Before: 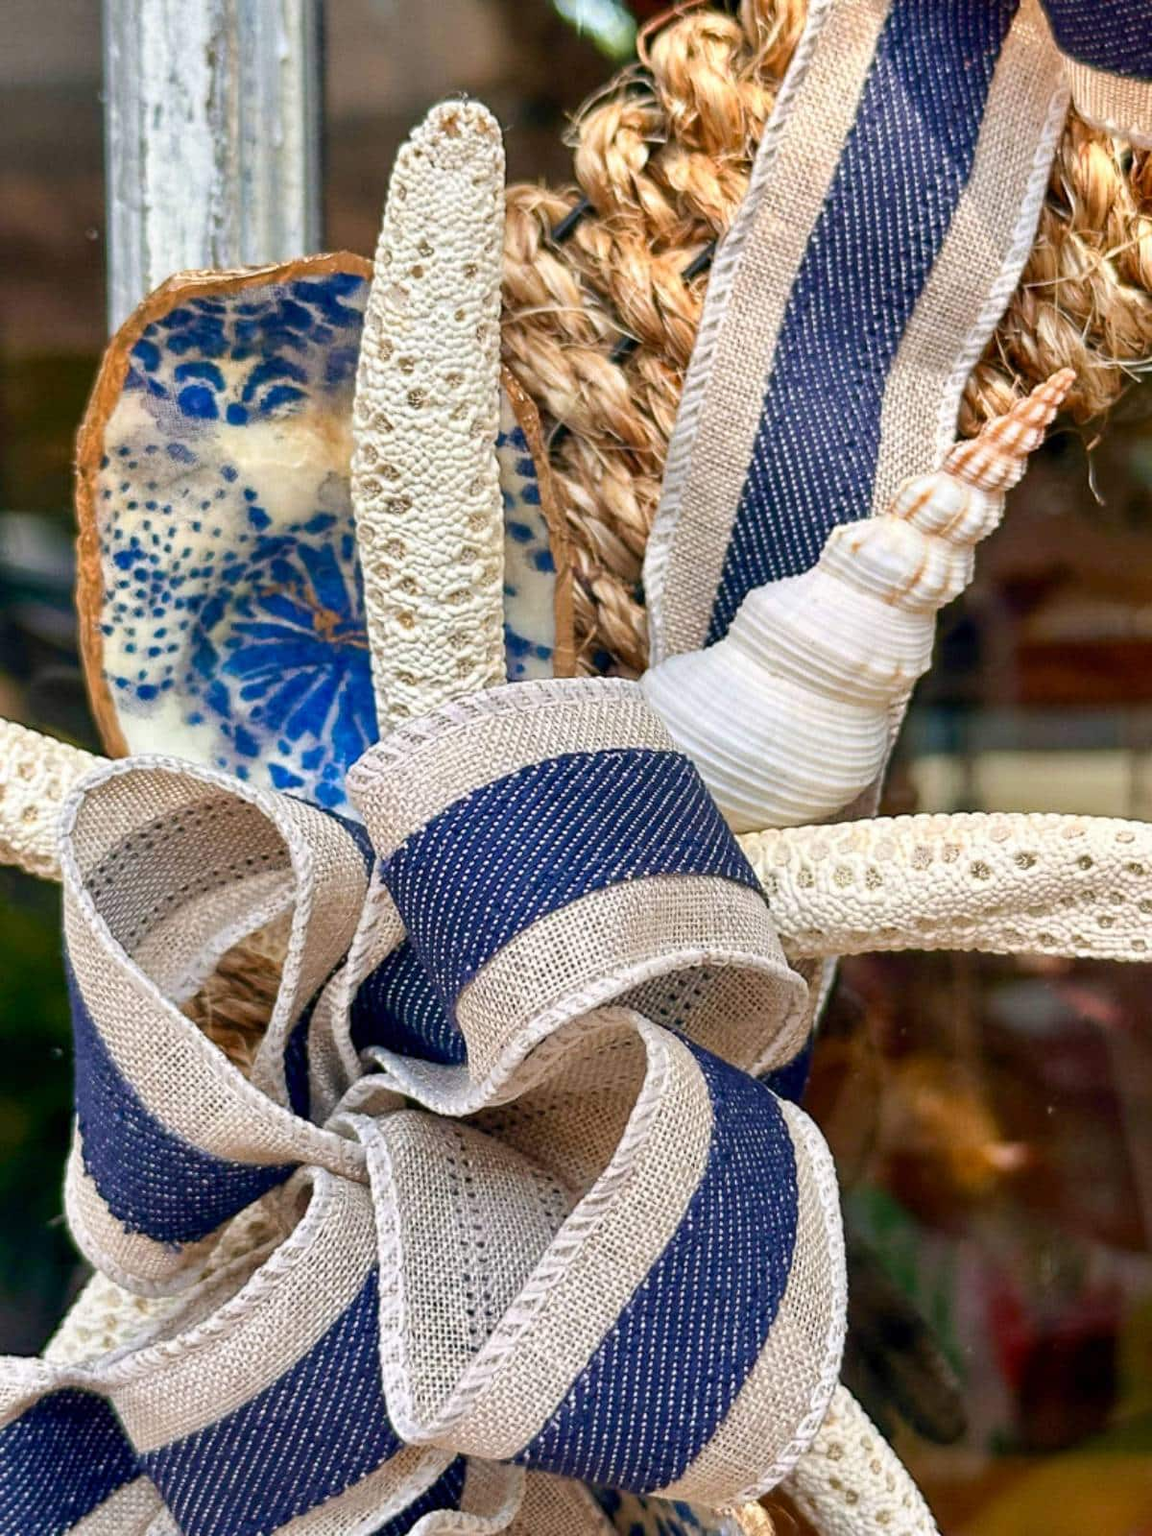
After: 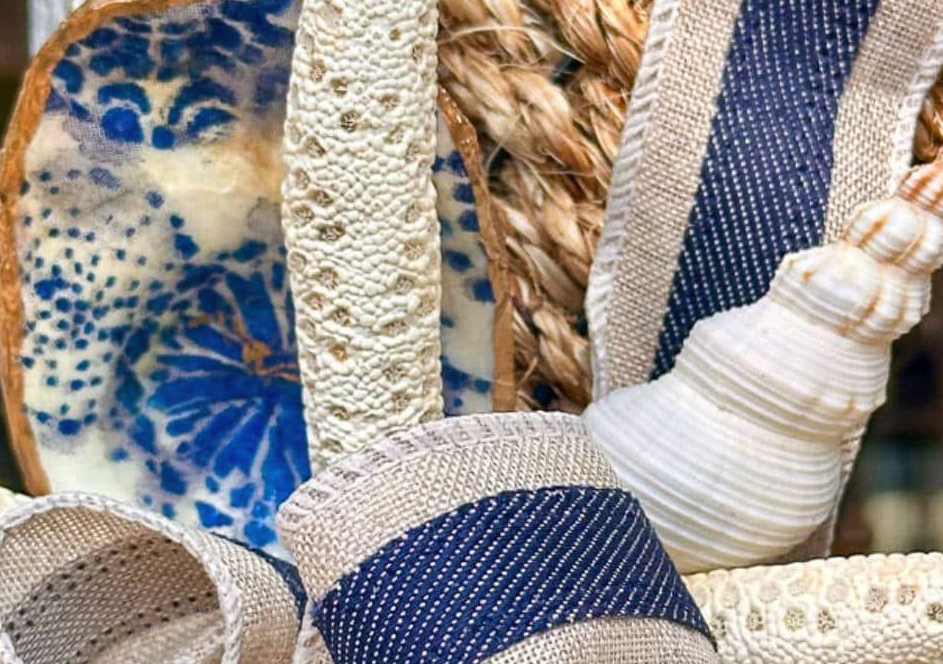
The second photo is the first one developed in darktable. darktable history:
crop: left 7.036%, top 18.398%, right 14.379%, bottom 40.043%
levels: levels [0, 0.51, 1]
